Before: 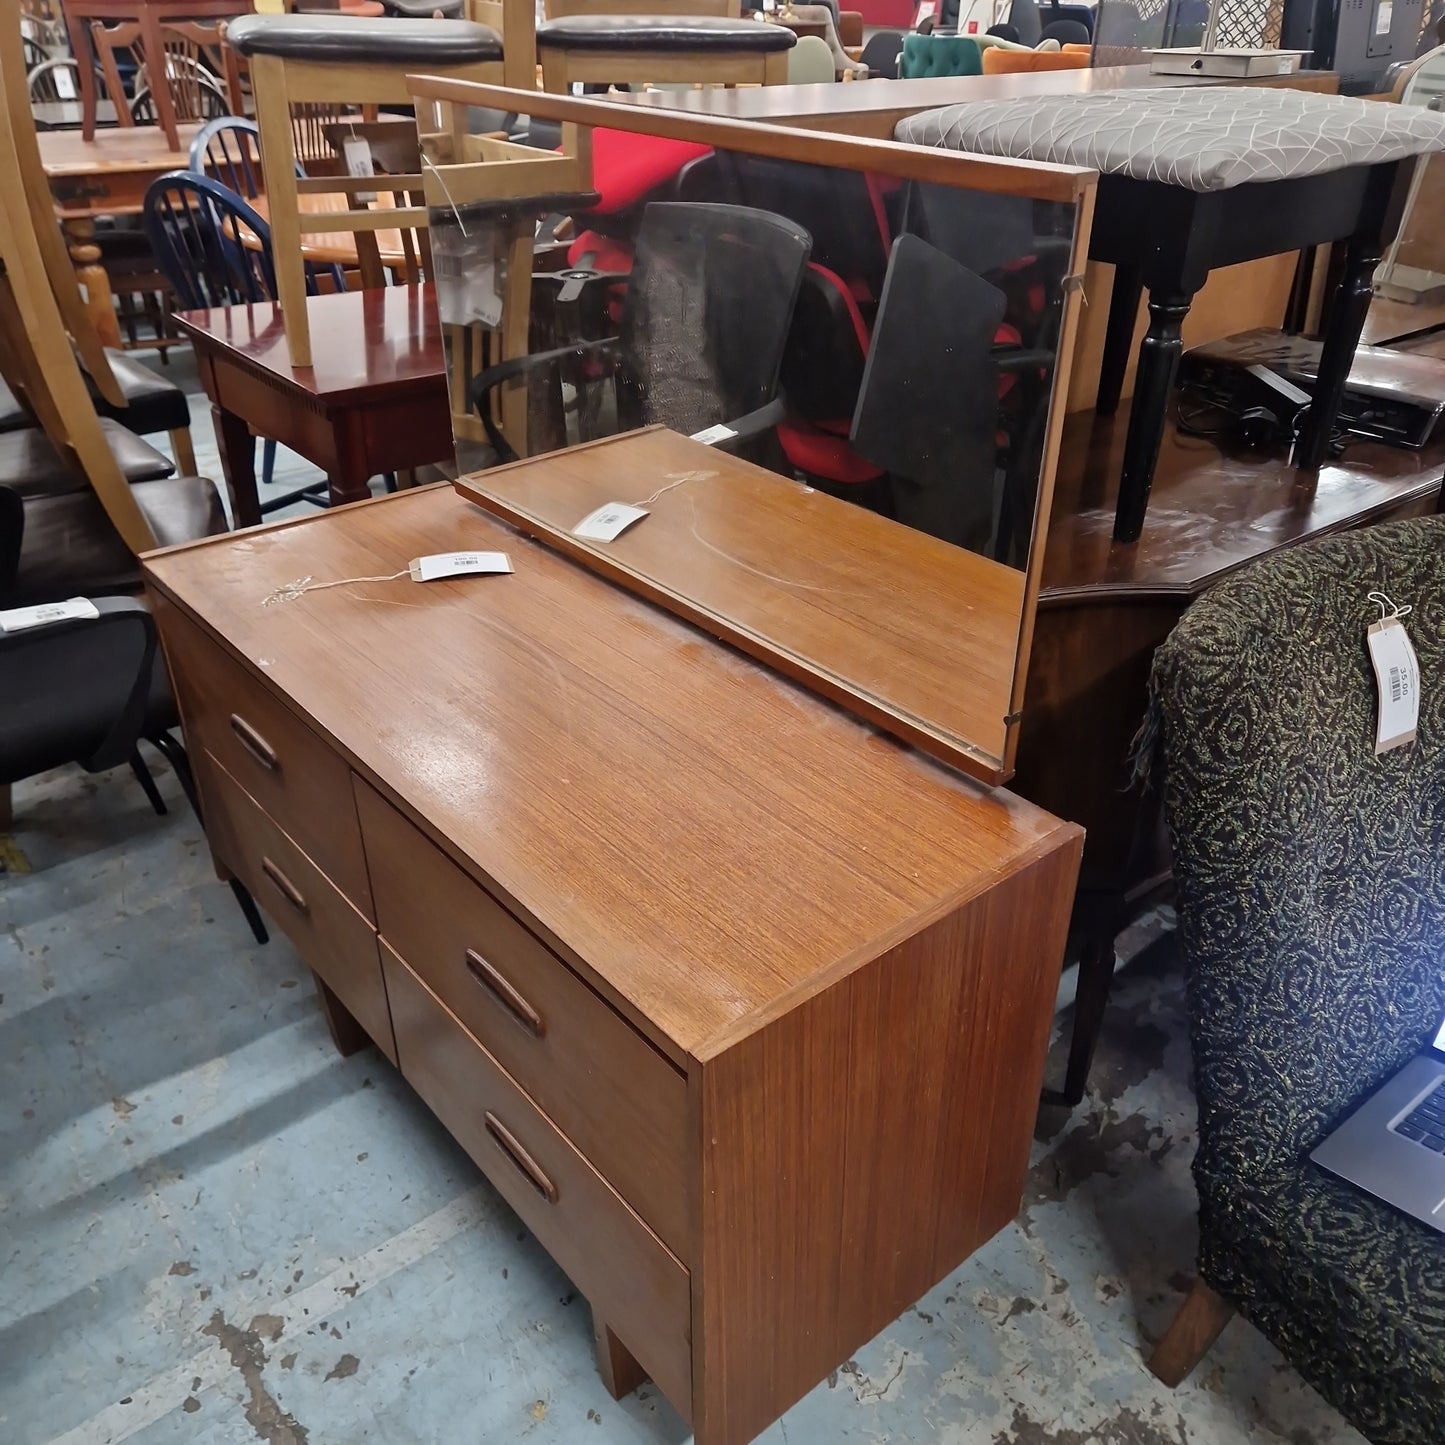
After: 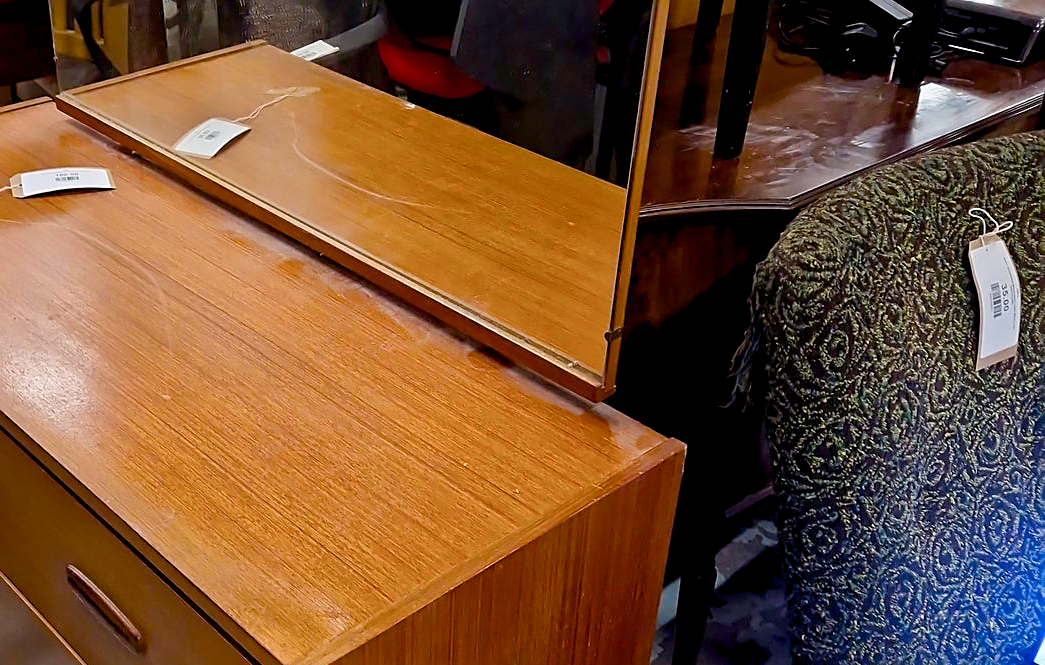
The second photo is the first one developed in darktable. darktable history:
contrast equalizer: octaves 7, y [[0.579, 0.58, 0.505, 0.5, 0.5, 0.5], [0.5 ×6], [0.5 ×6], [0 ×6], [0 ×6]], mix -0.291
color balance rgb: power › chroma 0.475%, power › hue 260.56°, global offset › luminance -0.863%, linear chroma grading › shadows 16.857%, linear chroma grading › highlights 61.694%, linear chroma grading › global chroma 49.764%, perceptual saturation grading › global saturation -9.629%, perceptual saturation grading › highlights -26.92%, perceptual saturation grading › shadows 21.634%, global vibrance 20%
sharpen: on, module defaults
crop and rotate: left 27.65%, top 26.619%, bottom 27.351%
